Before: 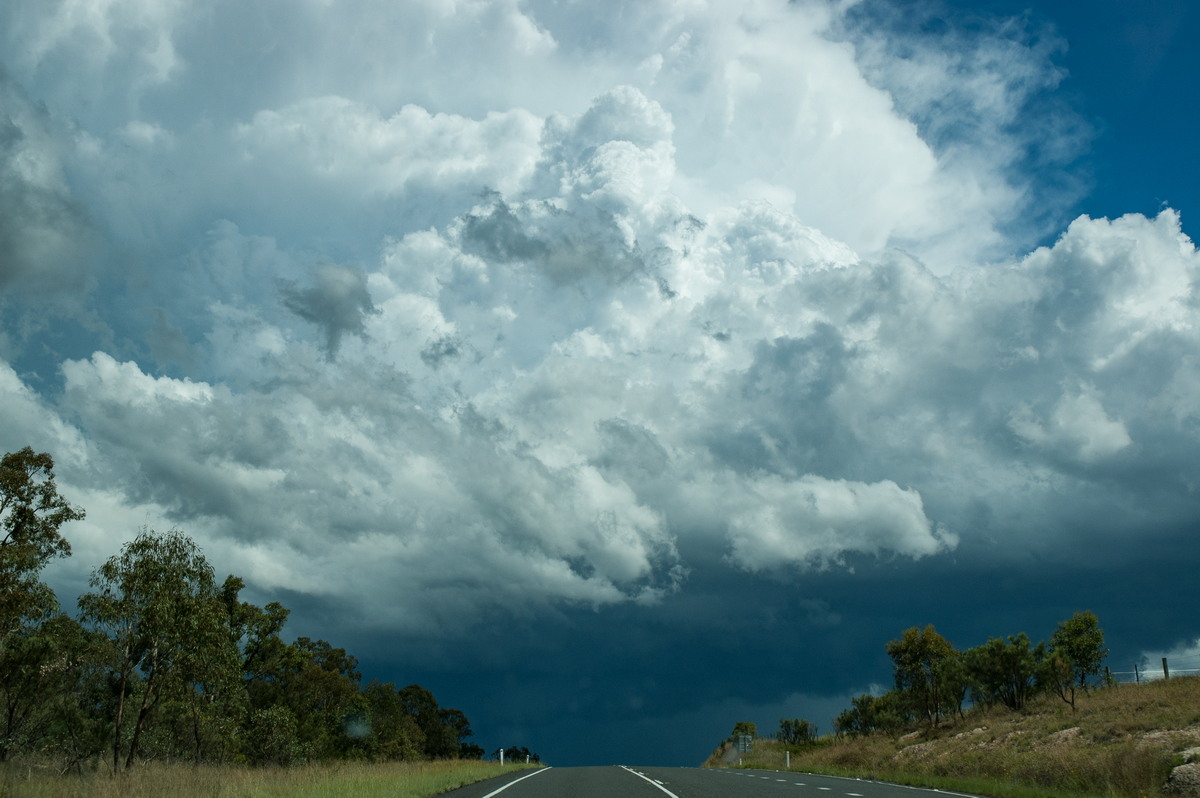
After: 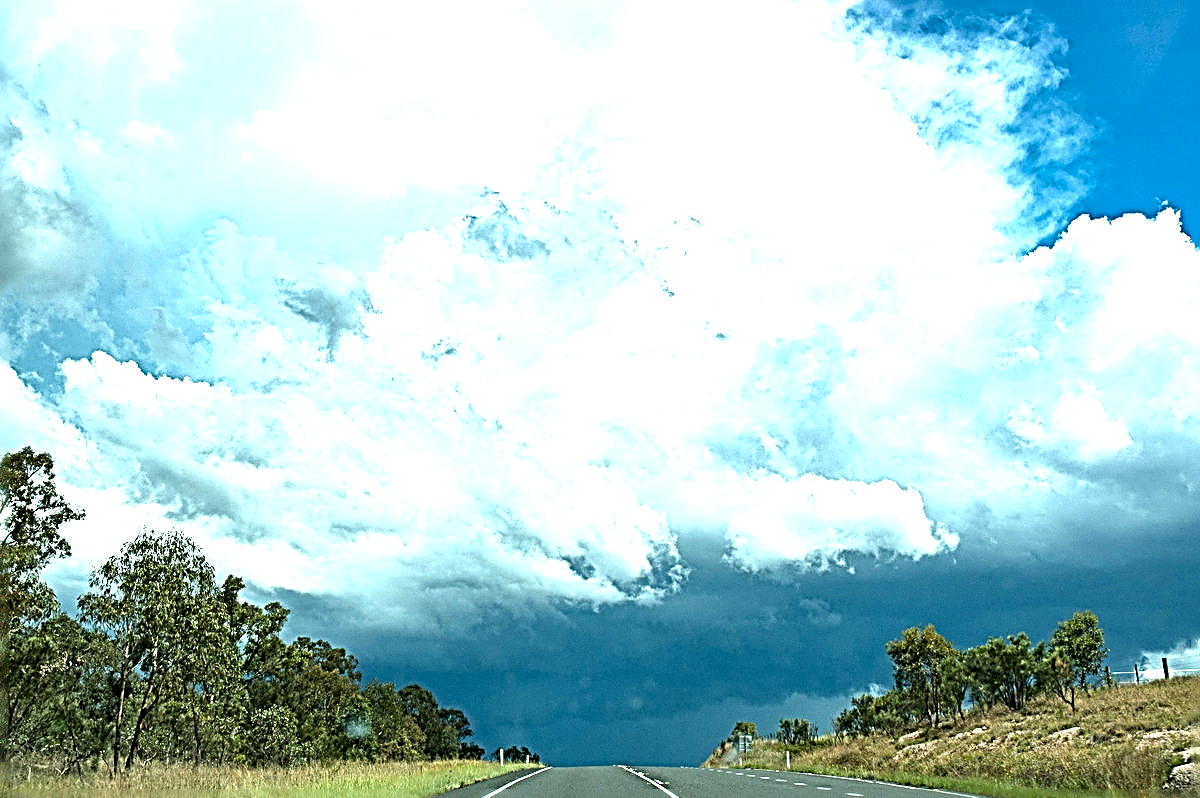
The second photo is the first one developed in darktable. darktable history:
exposure: exposure 1.996 EV, compensate exposure bias true, compensate highlight preservation false
sharpen: radius 3.202, amount 1.728
shadows and highlights: shadows 36.56, highlights -28.04, shadows color adjustment 97.99%, highlights color adjustment 57.96%, soften with gaussian
